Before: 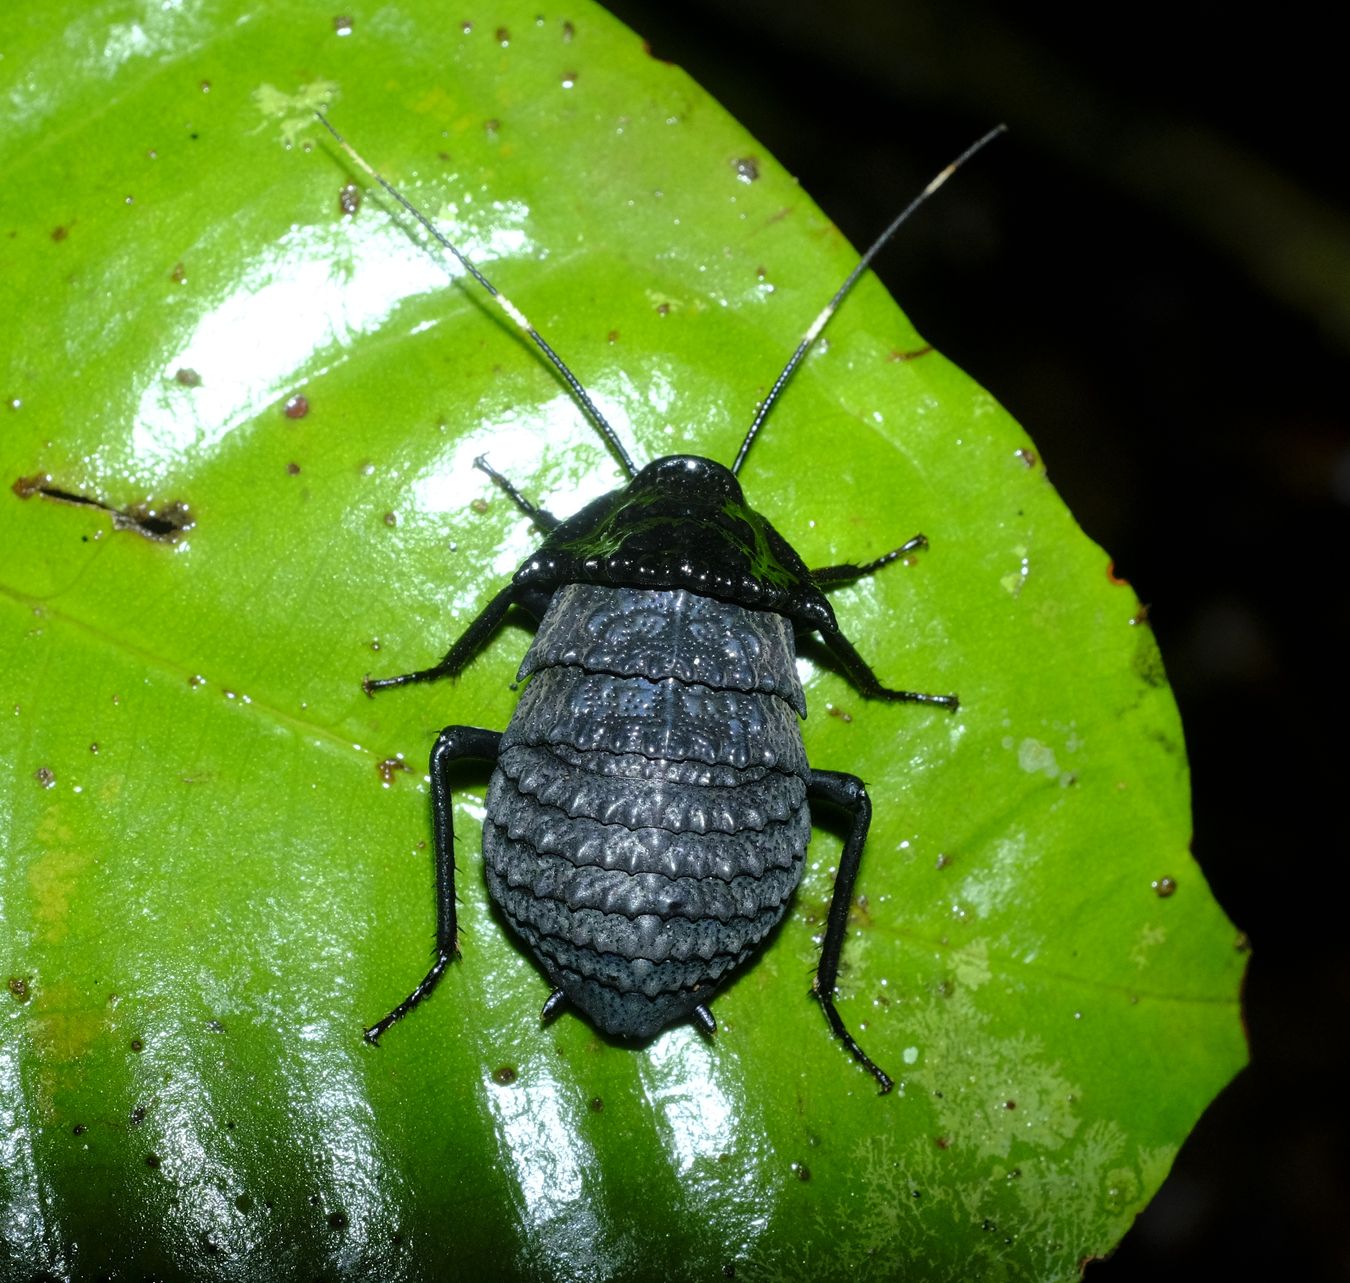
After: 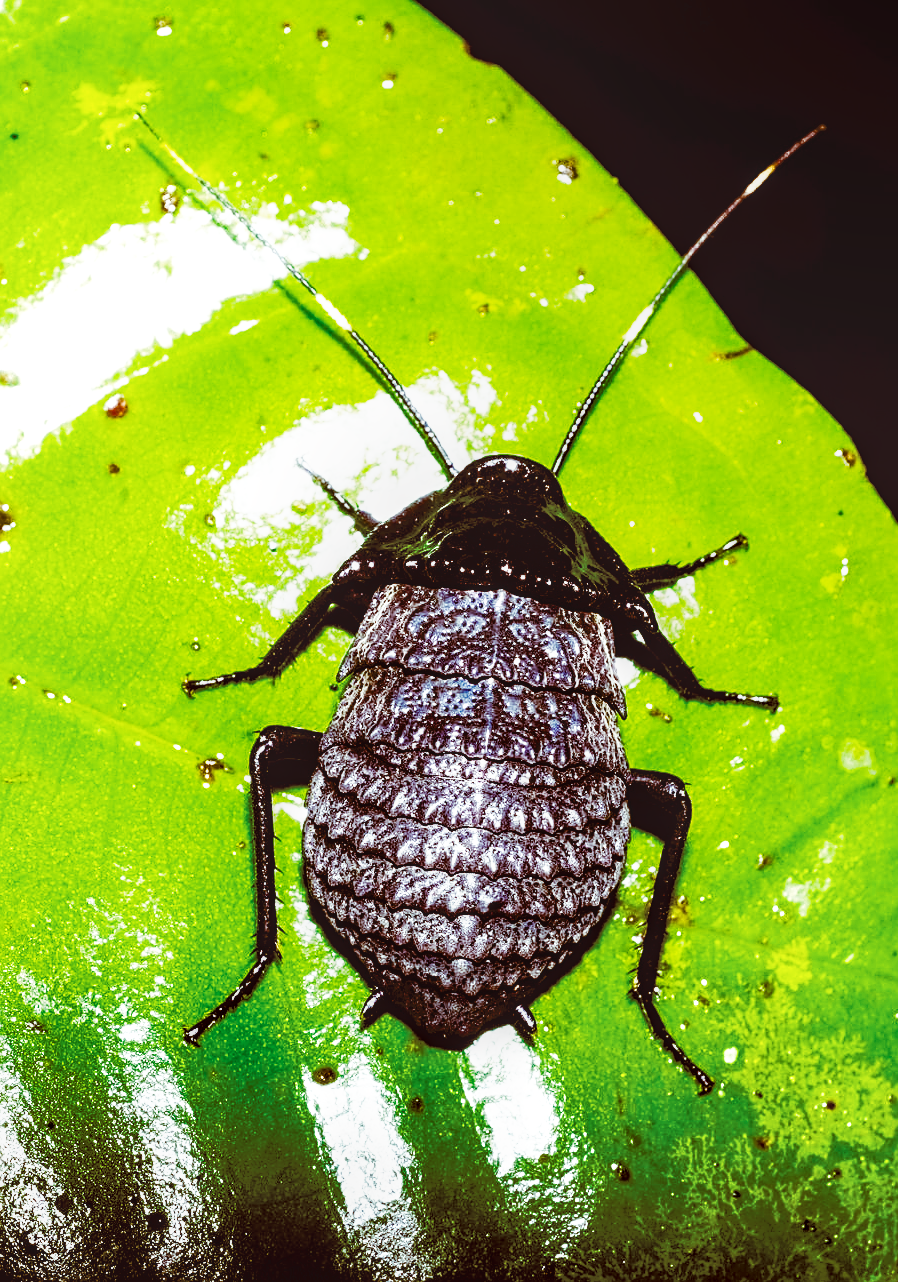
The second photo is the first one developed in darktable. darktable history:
color zones: curves: ch0 [(0, 0.5) (0.125, 0.4) (0.25, 0.5) (0.375, 0.4) (0.5, 0.4) (0.625, 0.35) (0.75, 0.35) (0.875, 0.5)]; ch1 [(0, 0.35) (0.125, 0.45) (0.25, 0.35) (0.375, 0.35) (0.5, 0.35) (0.625, 0.35) (0.75, 0.45) (0.875, 0.35)]; ch2 [(0, 0.6) (0.125, 0.5) (0.25, 0.5) (0.375, 0.6) (0.5, 0.6) (0.625, 0.5) (0.75, 0.5) (0.875, 0.5)]
exposure: compensate highlight preservation false
crop and rotate: left 13.37%, right 20.053%
local contrast: detail 130%
color balance rgb: shadows lift › chroma 6.489%, shadows lift › hue 303.68°, global offset › chroma 0.398%, global offset › hue 33.26°, perceptual saturation grading › global saturation 35.912%, perceptual saturation grading › shadows 35.194%, global vibrance 9.825%, contrast 14.428%, saturation formula JzAzBz (2021)
tone equalizer: -8 EV 0.024 EV, -7 EV -0.004 EV, -6 EV 0.044 EV, -5 EV 0.035 EV, -4 EV 0.241 EV, -3 EV 0.677 EV, -2 EV 0.577 EV, -1 EV 0.183 EV, +0 EV 0.016 EV, edges refinement/feathering 500, mask exposure compensation -1.57 EV, preserve details no
base curve: curves: ch0 [(0, 0.003) (0.001, 0.002) (0.006, 0.004) (0.02, 0.022) (0.048, 0.086) (0.094, 0.234) (0.162, 0.431) (0.258, 0.629) (0.385, 0.8) (0.548, 0.918) (0.751, 0.988) (1, 1)], preserve colors none
sharpen: on, module defaults
